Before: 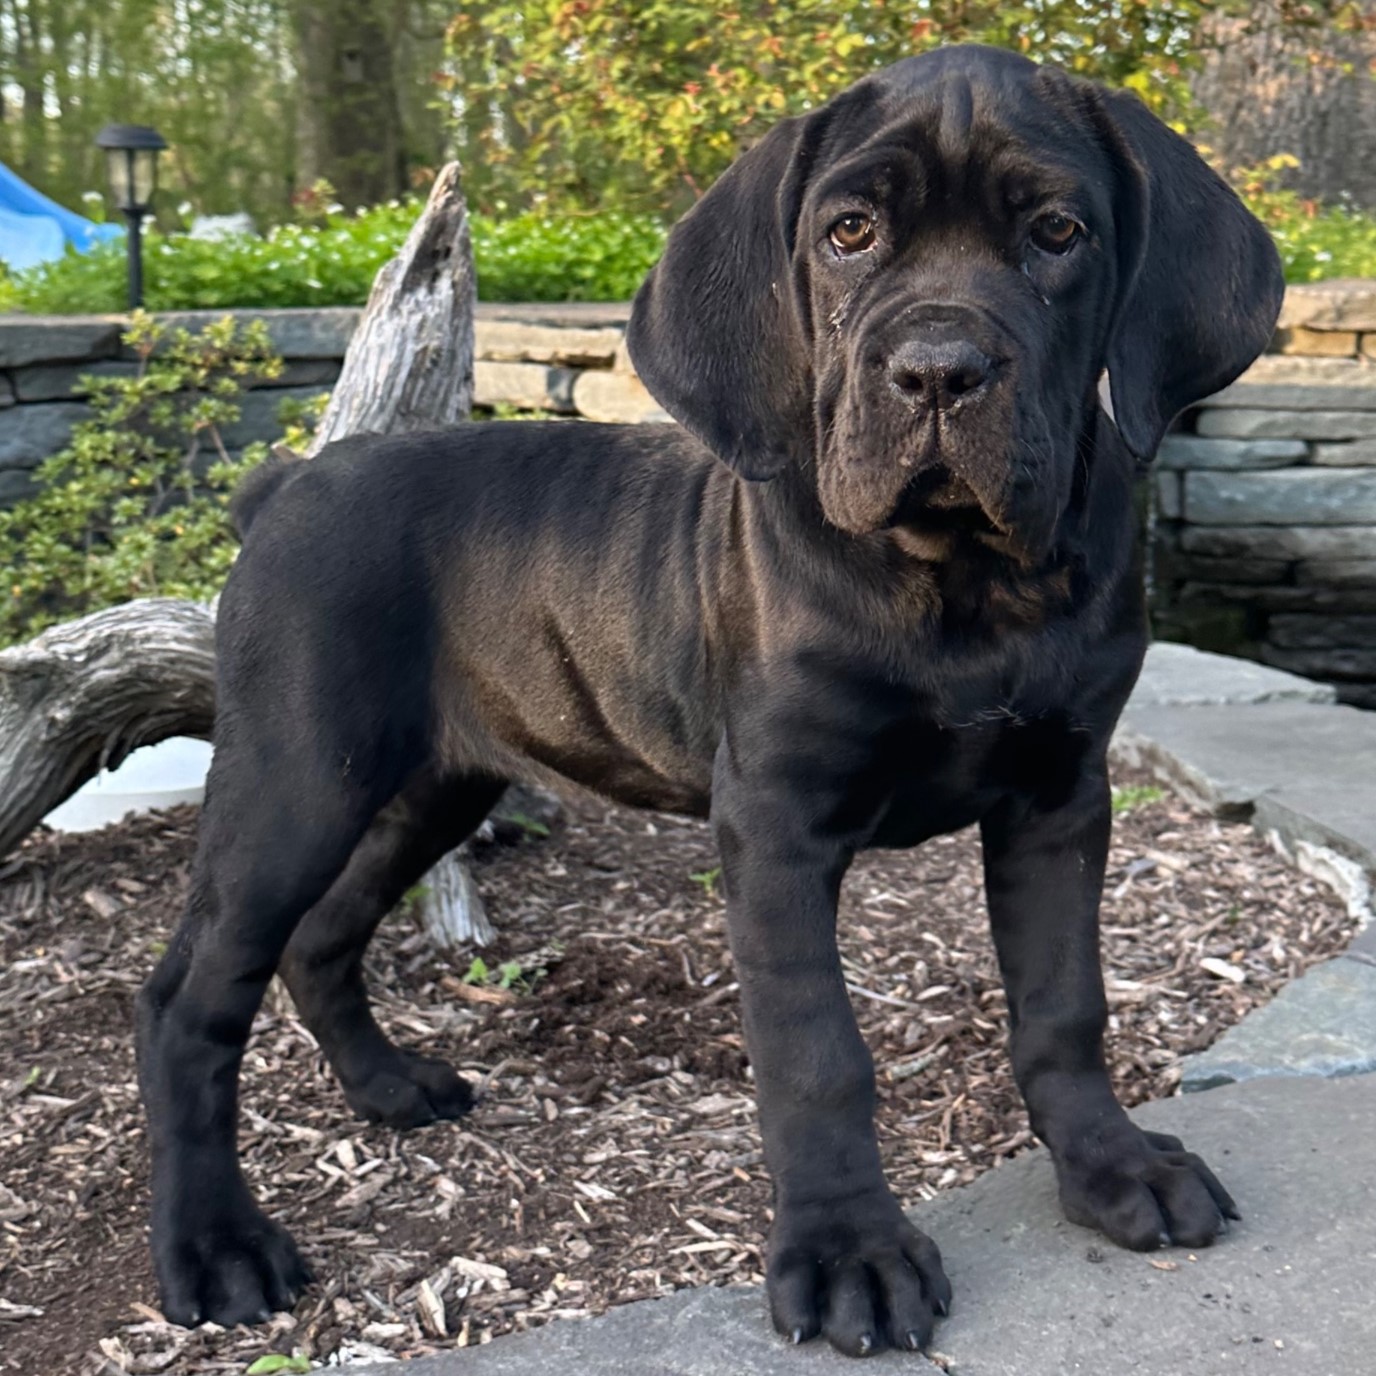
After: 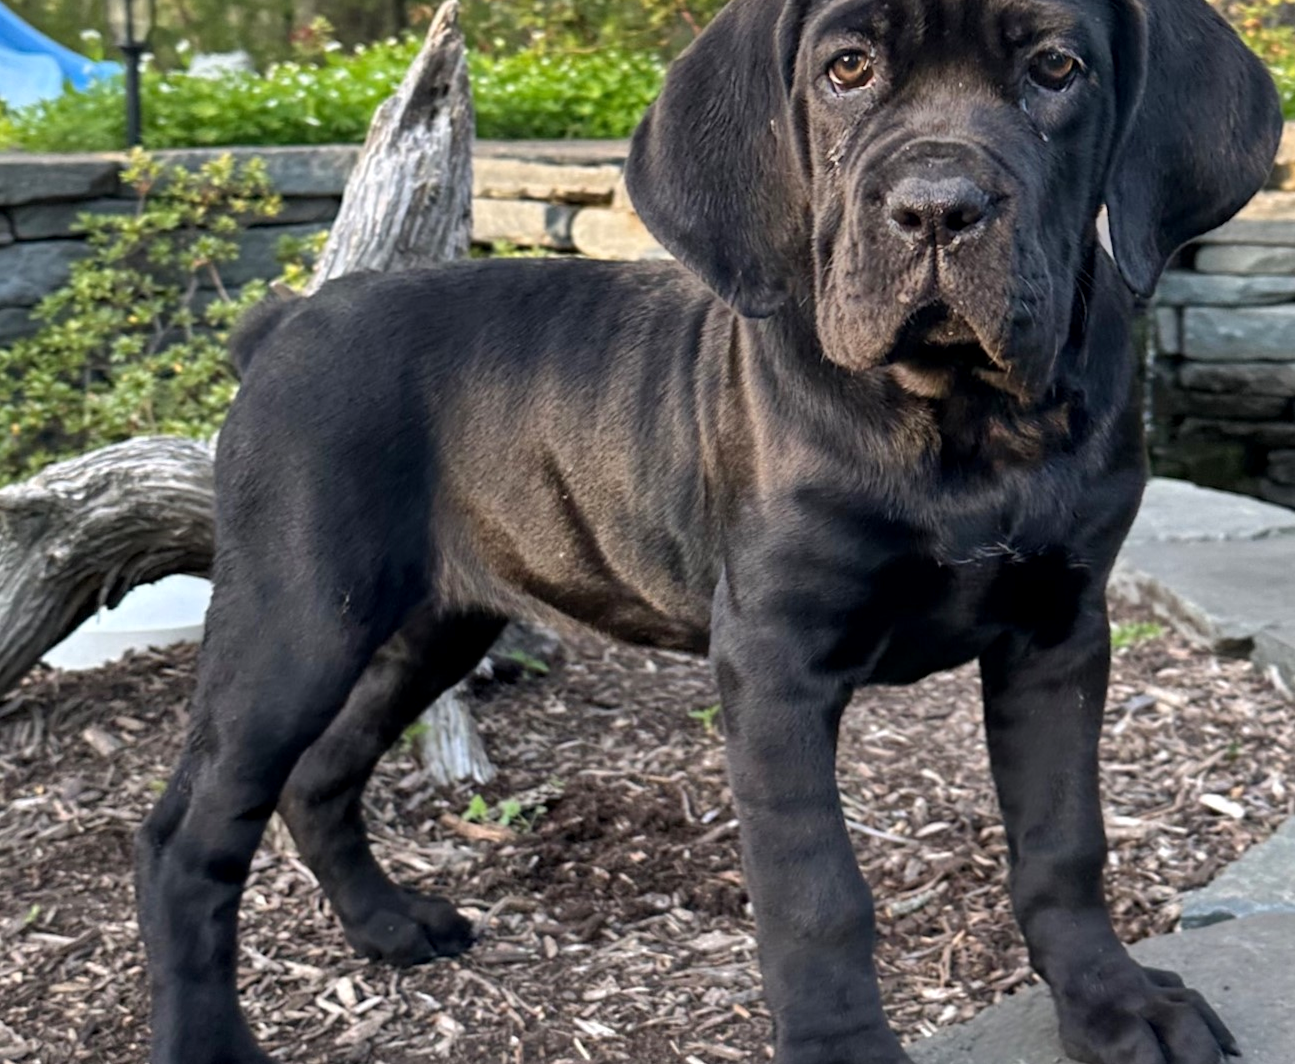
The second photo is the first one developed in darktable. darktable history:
shadows and highlights: low approximation 0.01, soften with gaussian
crop and rotate: angle 0.099°, top 11.804%, right 5.677%, bottom 10.675%
local contrast: highlights 100%, shadows 101%, detail 119%, midtone range 0.2
